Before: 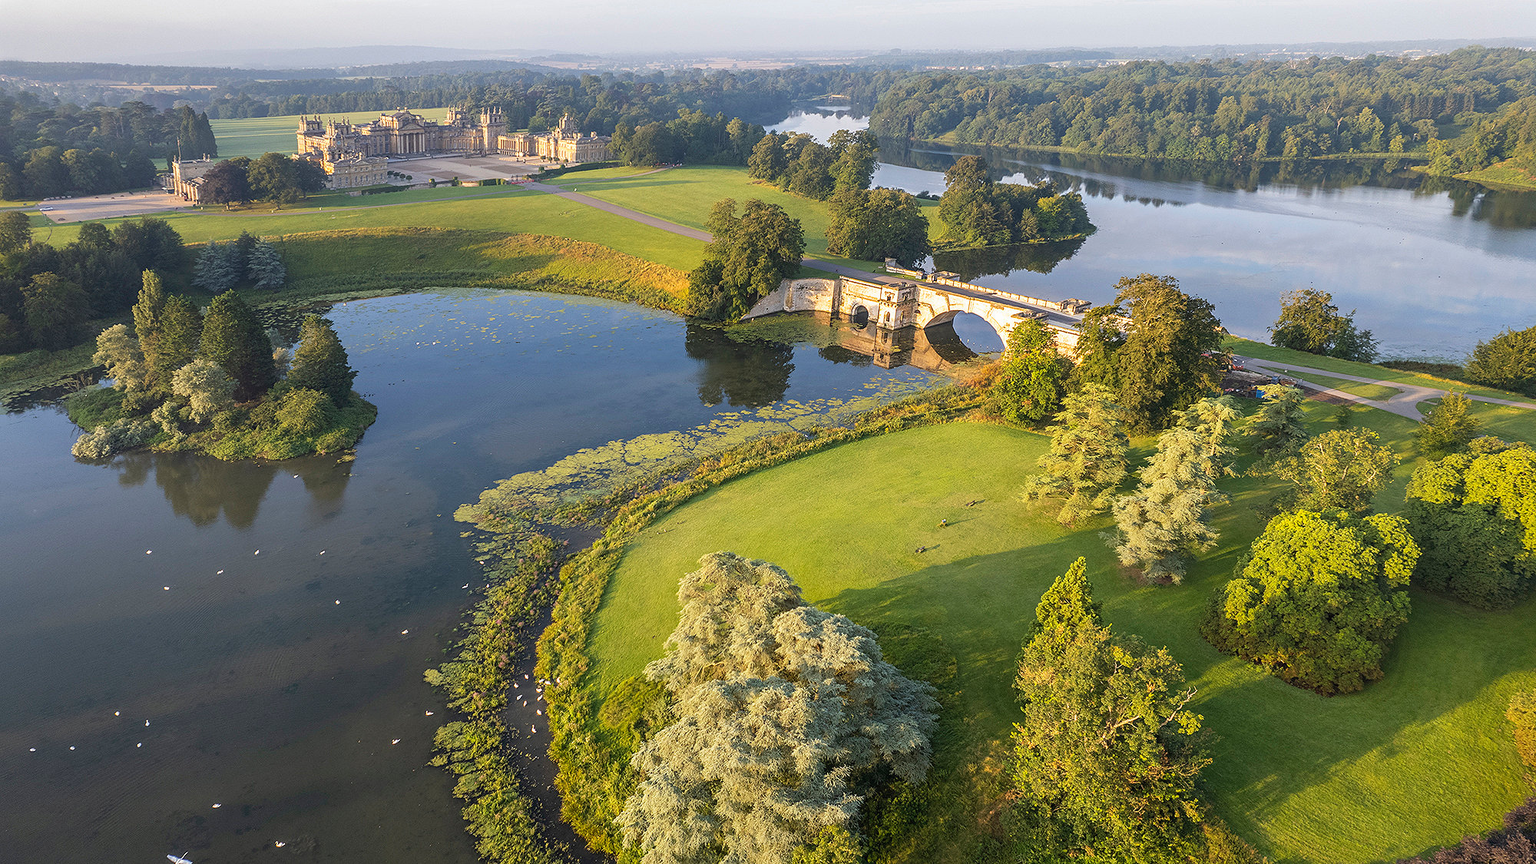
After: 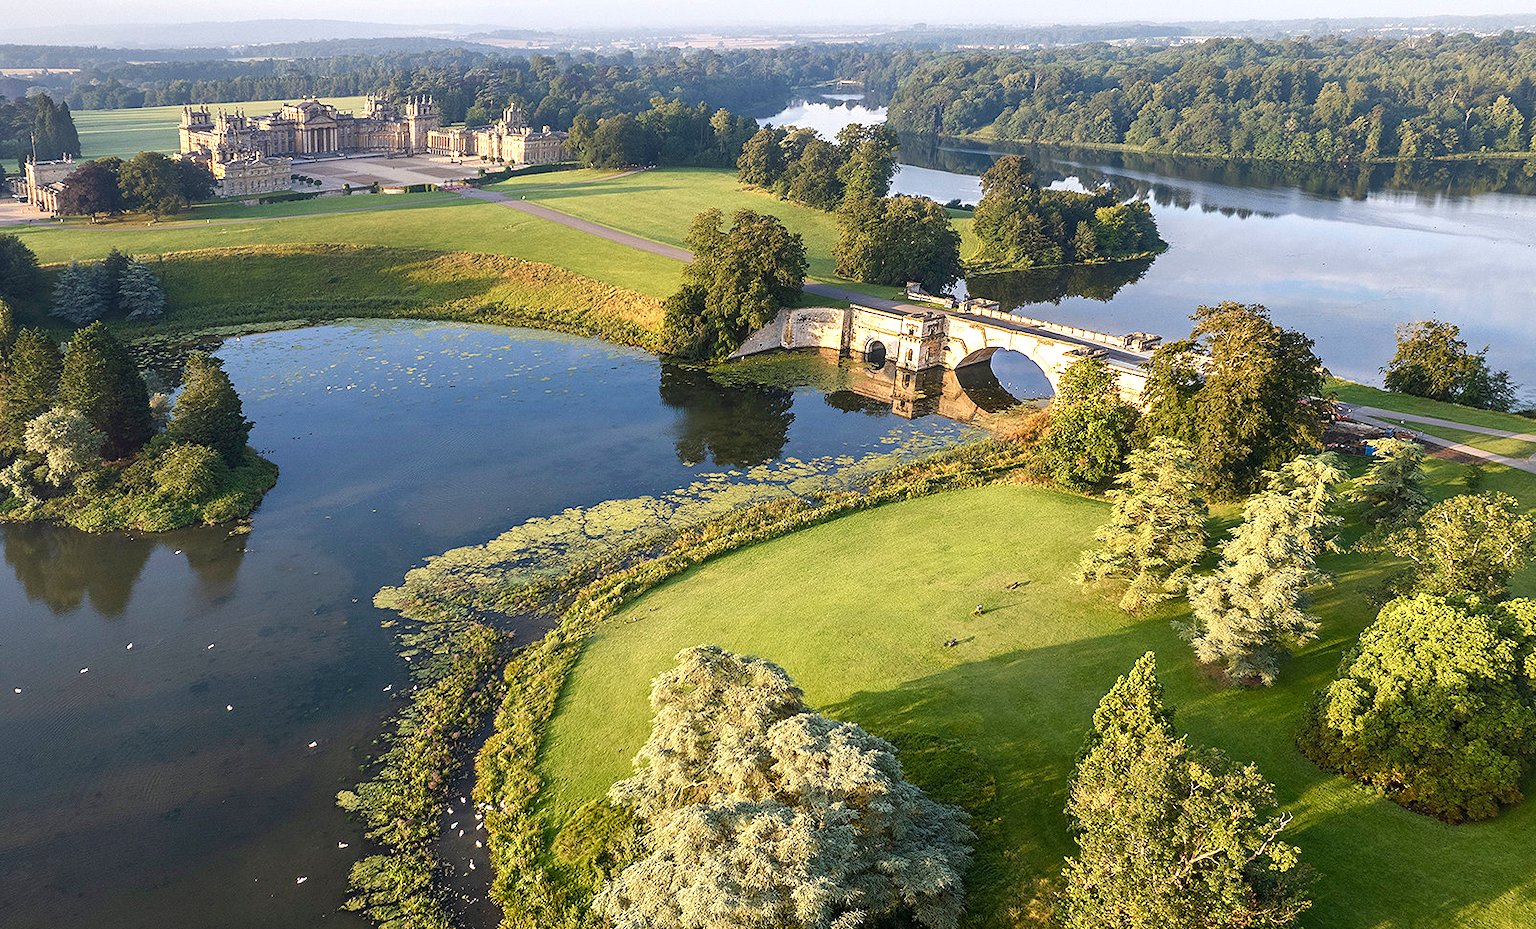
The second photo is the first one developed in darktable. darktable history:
color balance rgb: shadows lift › luminance -20%, power › hue 72.24°, highlights gain › luminance 15%, global offset › hue 171.6°, perceptual saturation grading › highlights -30%, perceptual saturation grading › shadows 20%, global vibrance 30%, contrast 10%
exposure: compensate highlight preservation false
crop: left 9.929%, top 3.475%, right 9.188%, bottom 9.529%
